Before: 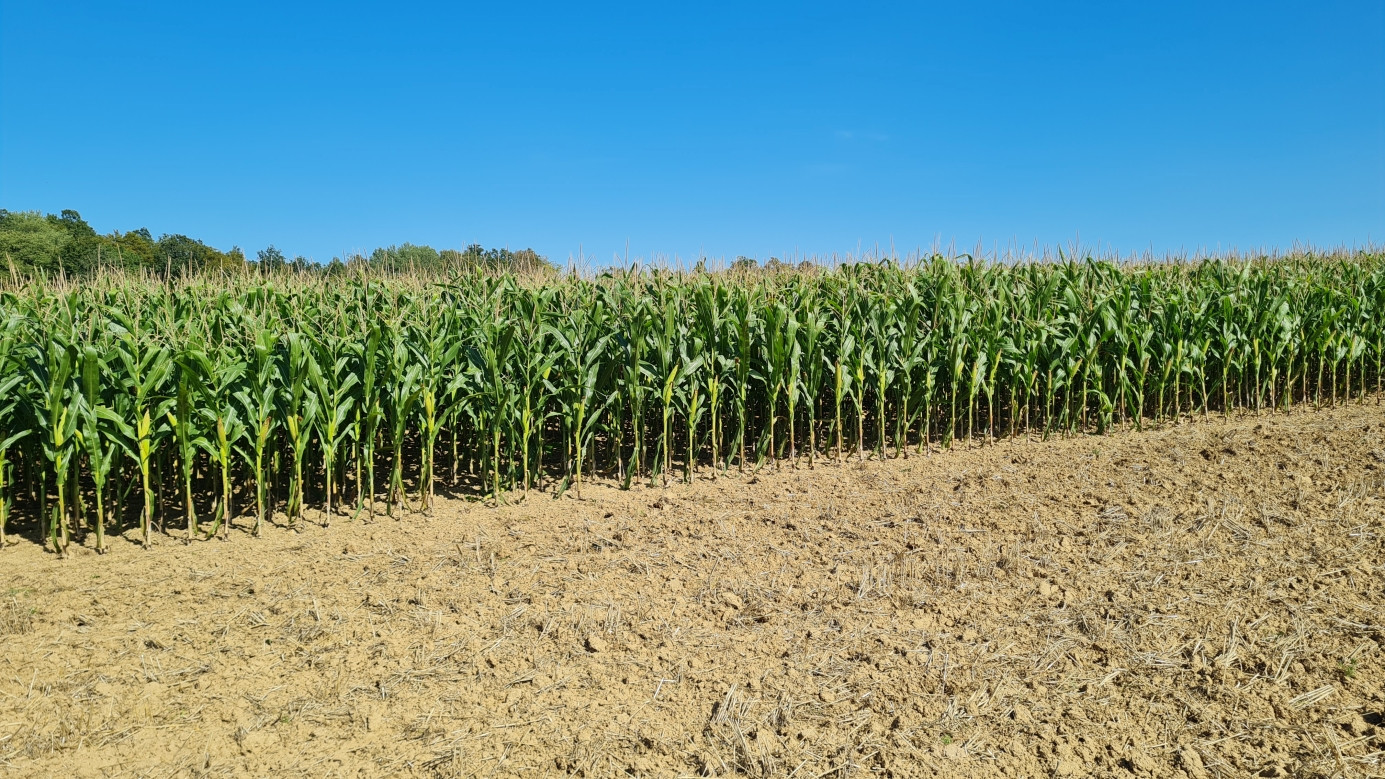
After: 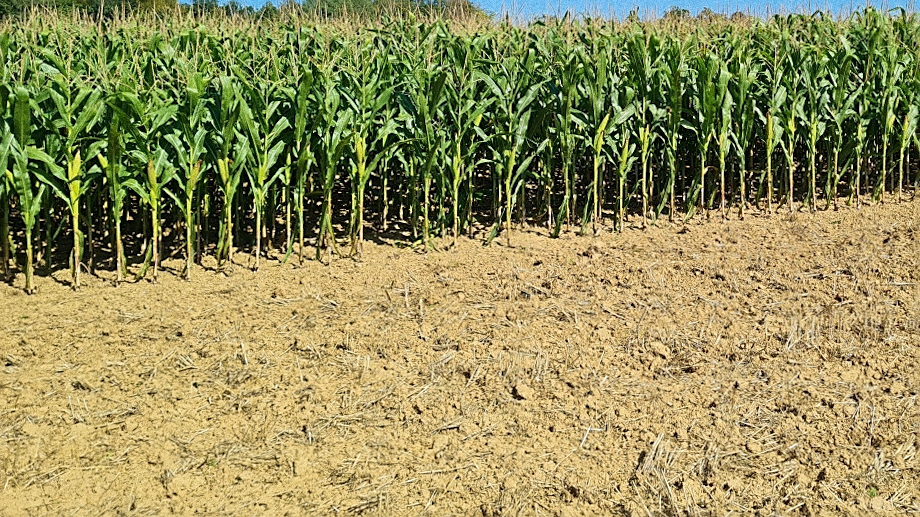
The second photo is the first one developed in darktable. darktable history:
velvia: on, module defaults
sharpen: on, module defaults
crop and rotate: angle -0.82°, left 3.85%, top 31.828%, right 27.992%
grain: coarseness 0.09 ISO, strength 40%
